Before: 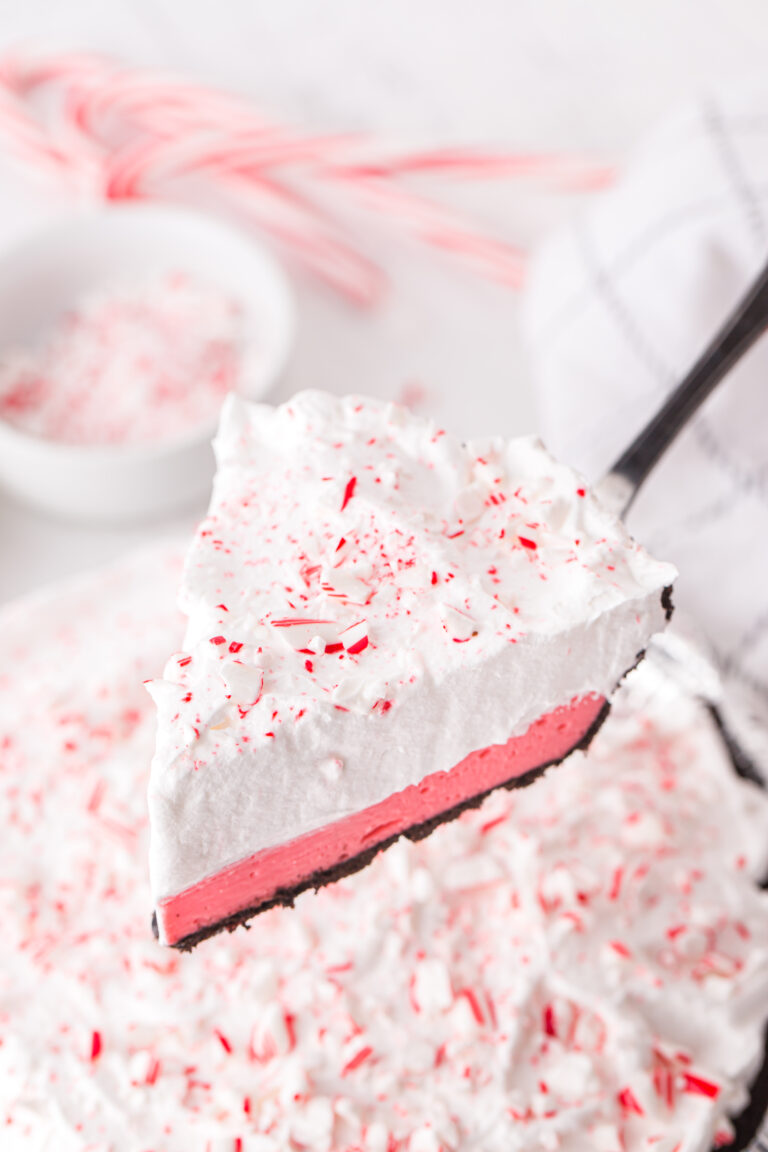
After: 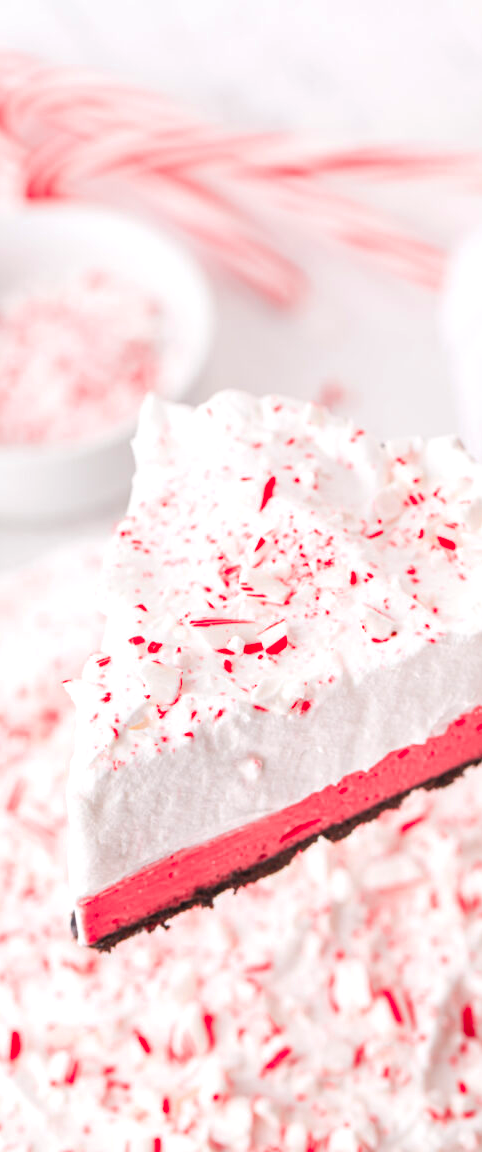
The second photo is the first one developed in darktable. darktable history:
crop: left 10.644%, right 26.528%
shadows and highlights: radius 121.13, shadows 21.4, white point adjustment -9.72, highlights -14.39, soften with gaussian
exposure: exposure 0.507 EV, compensate highlight preservation false
color zones: curves: ch0 [(0, 0.466) (0.128, 0.466) (0.25, 0.5) (0.375, 0.456) (0.5, 0.5) (0.625, 0.5) (0.737, 0.652) (0.875, 0.5)]; ch1 [(0, 0.603) (0.125, 0.618) (0.261, 0.348) (0.372, 0.353) (0.497, 0.363) (0.611, 0.45) (0.731, 0.427) (0.875, 0.518) (0.998, 0.652)]; ch2 [(0, 0.559) (0.125, 0.451) (0.253, 0.564) (0.37, 0.578) (0.5, 0.466) (0.625, 0.471) (0.731, 0.471) (0.88, 0.485)]
